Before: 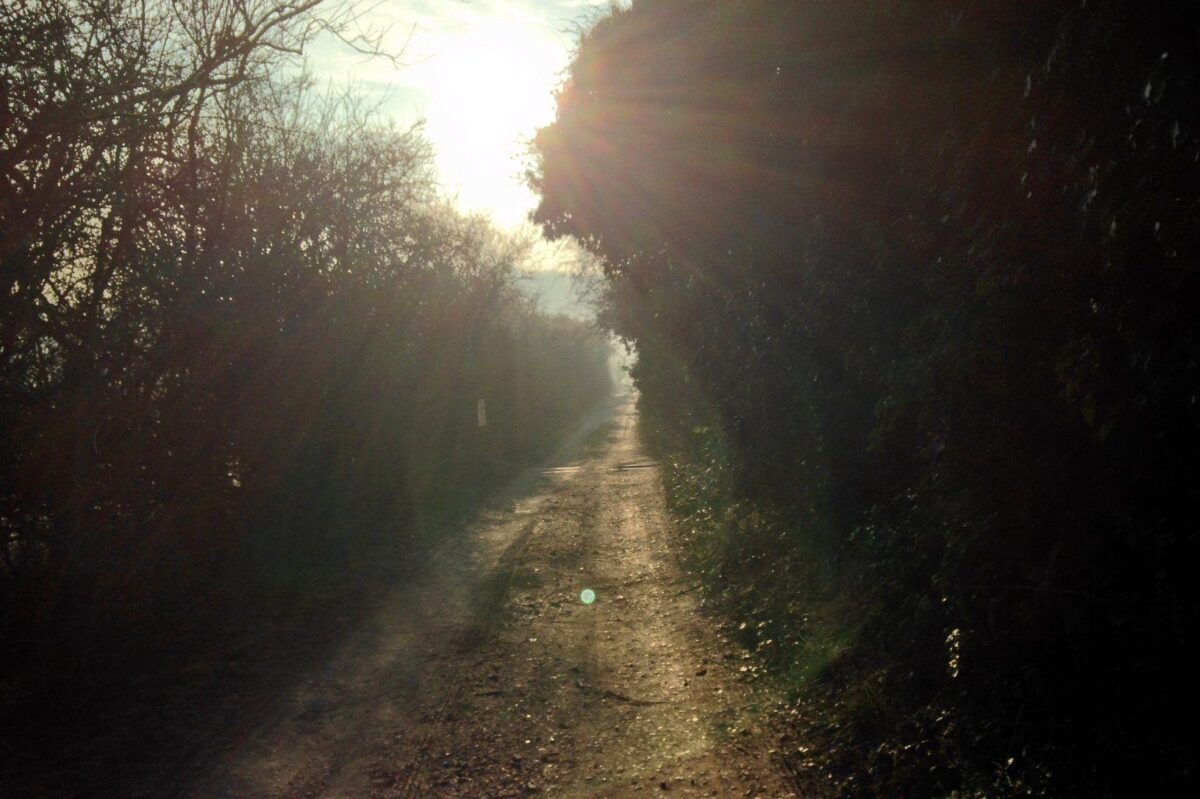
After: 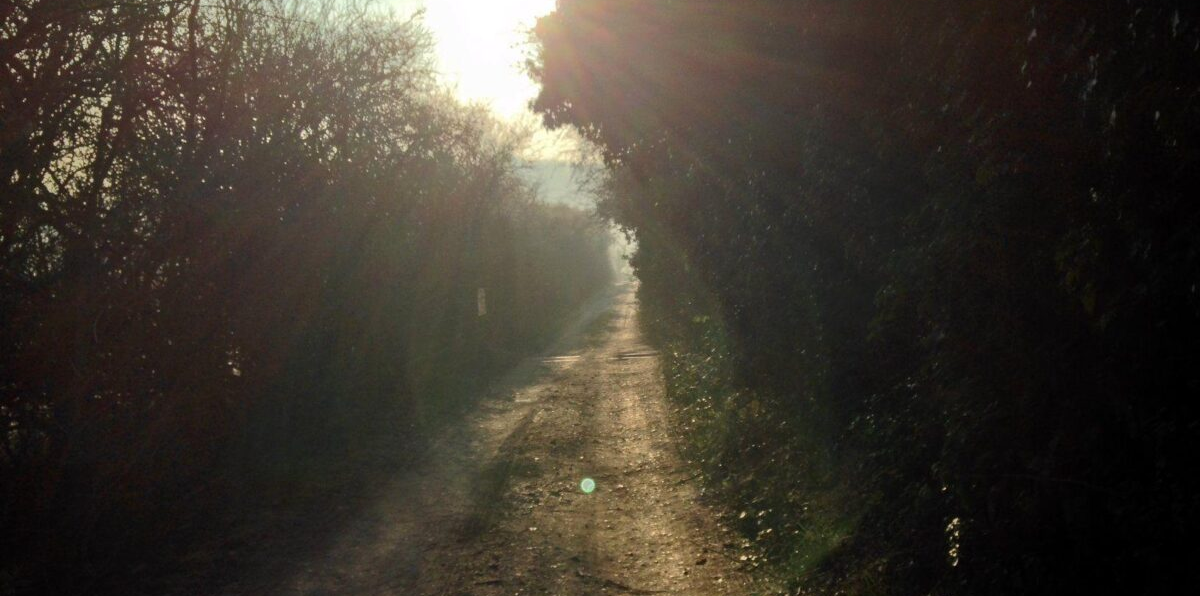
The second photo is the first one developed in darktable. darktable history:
crop: top 13.954%, bottom 11.368%
